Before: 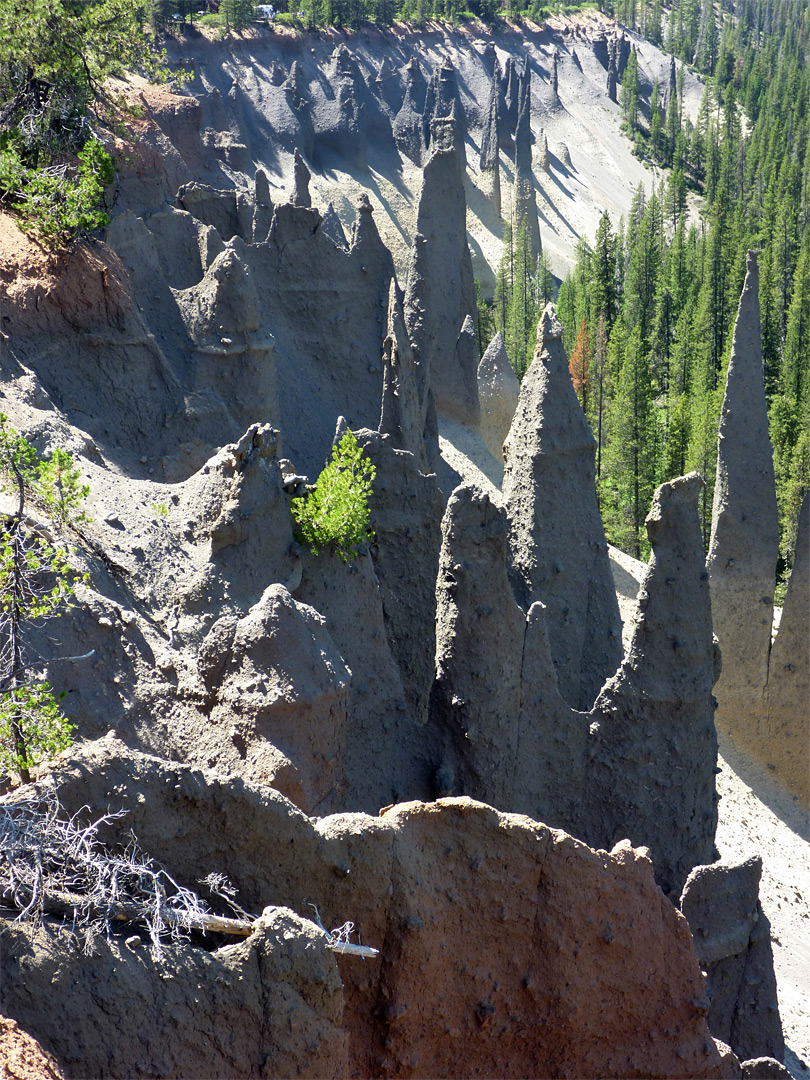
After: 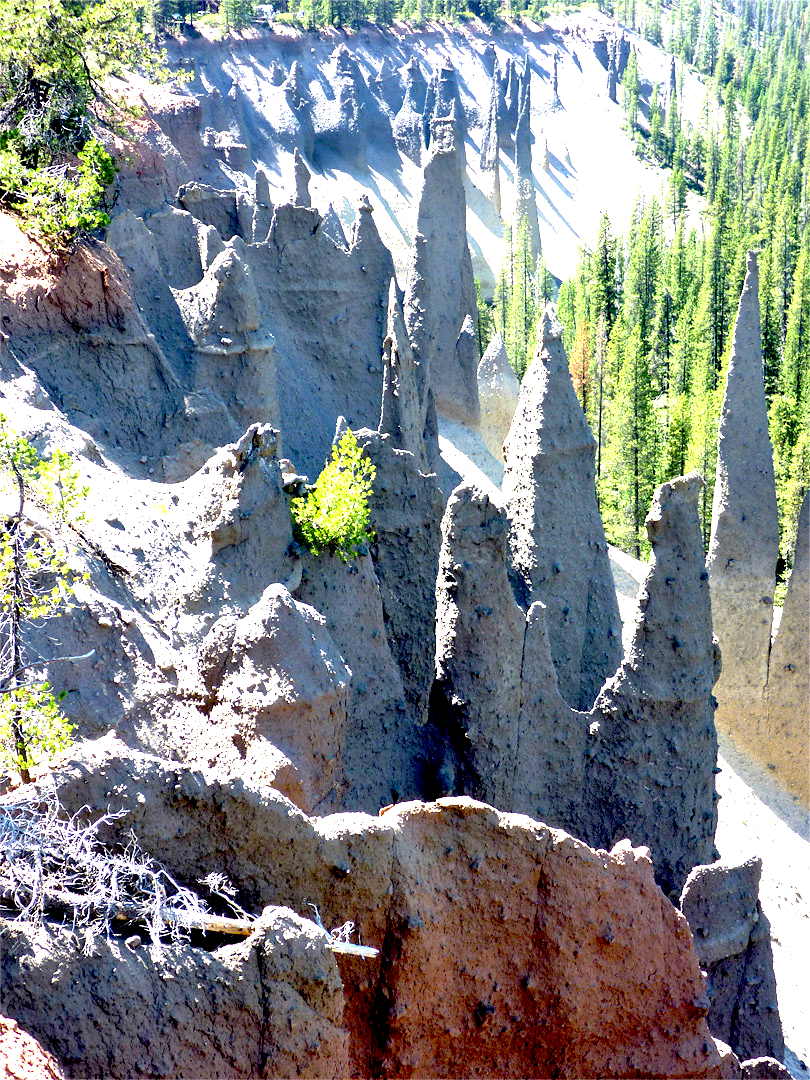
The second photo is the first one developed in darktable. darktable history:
exposure: black level correction 0.015, exposure 1.788 EV, compensate highlight preservation false
